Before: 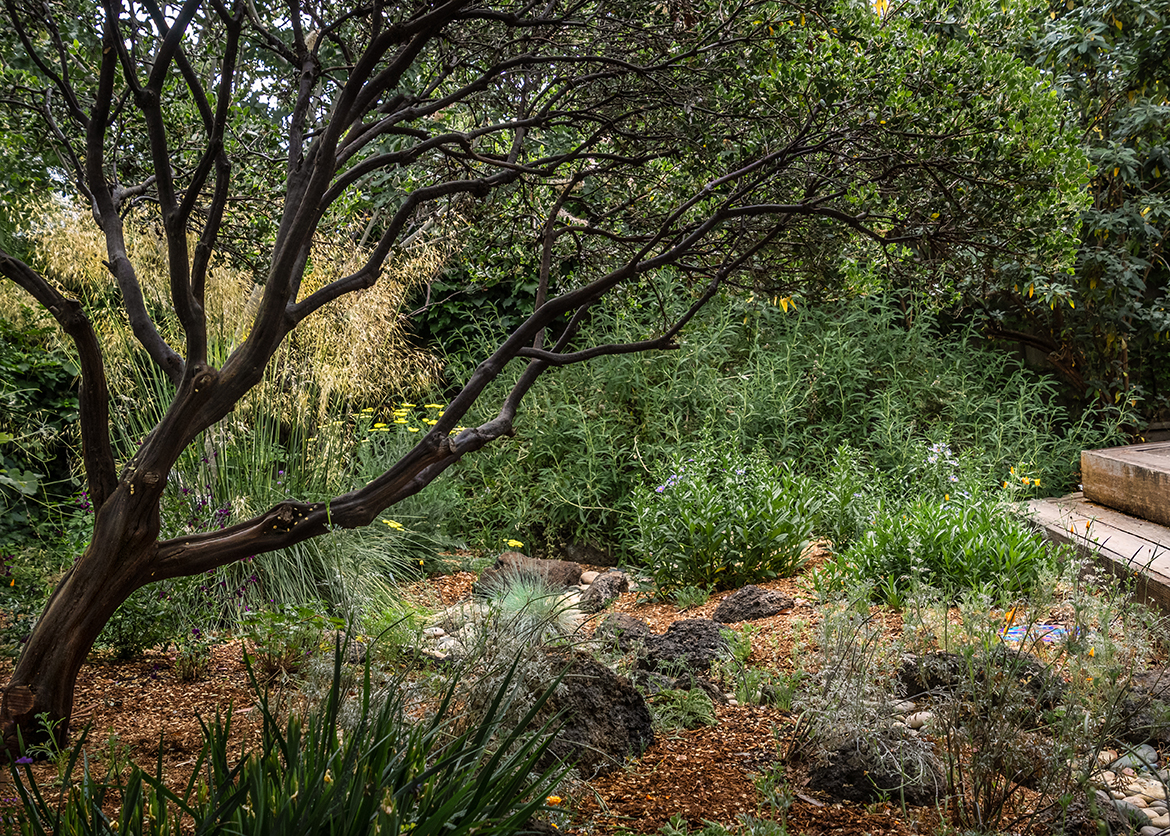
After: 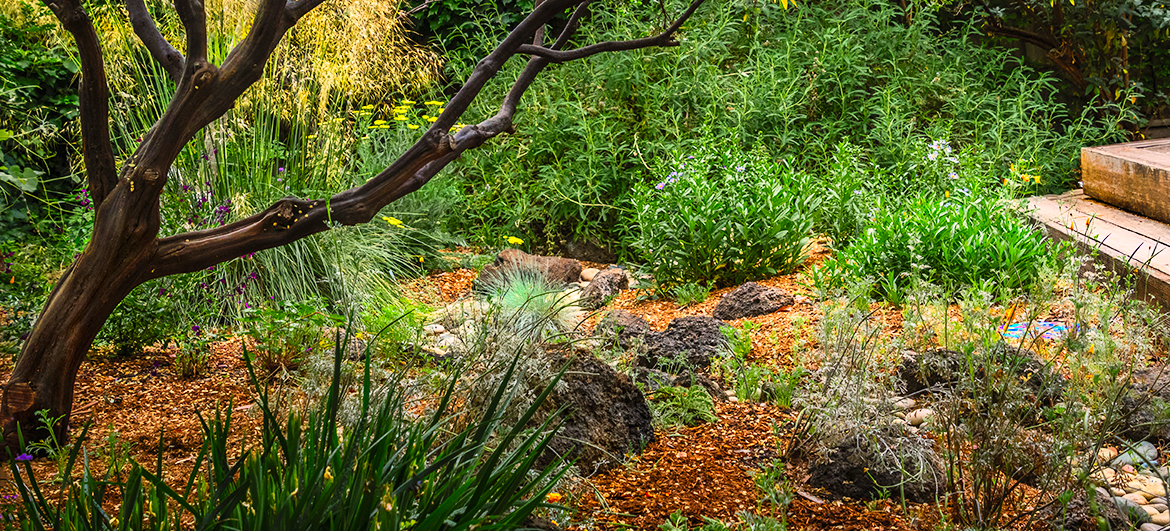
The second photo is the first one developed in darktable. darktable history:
contrast brightness saturation: contrast 0.2, brightness 0.2, saturation 0.8
crop and rotate: top 36.435%
